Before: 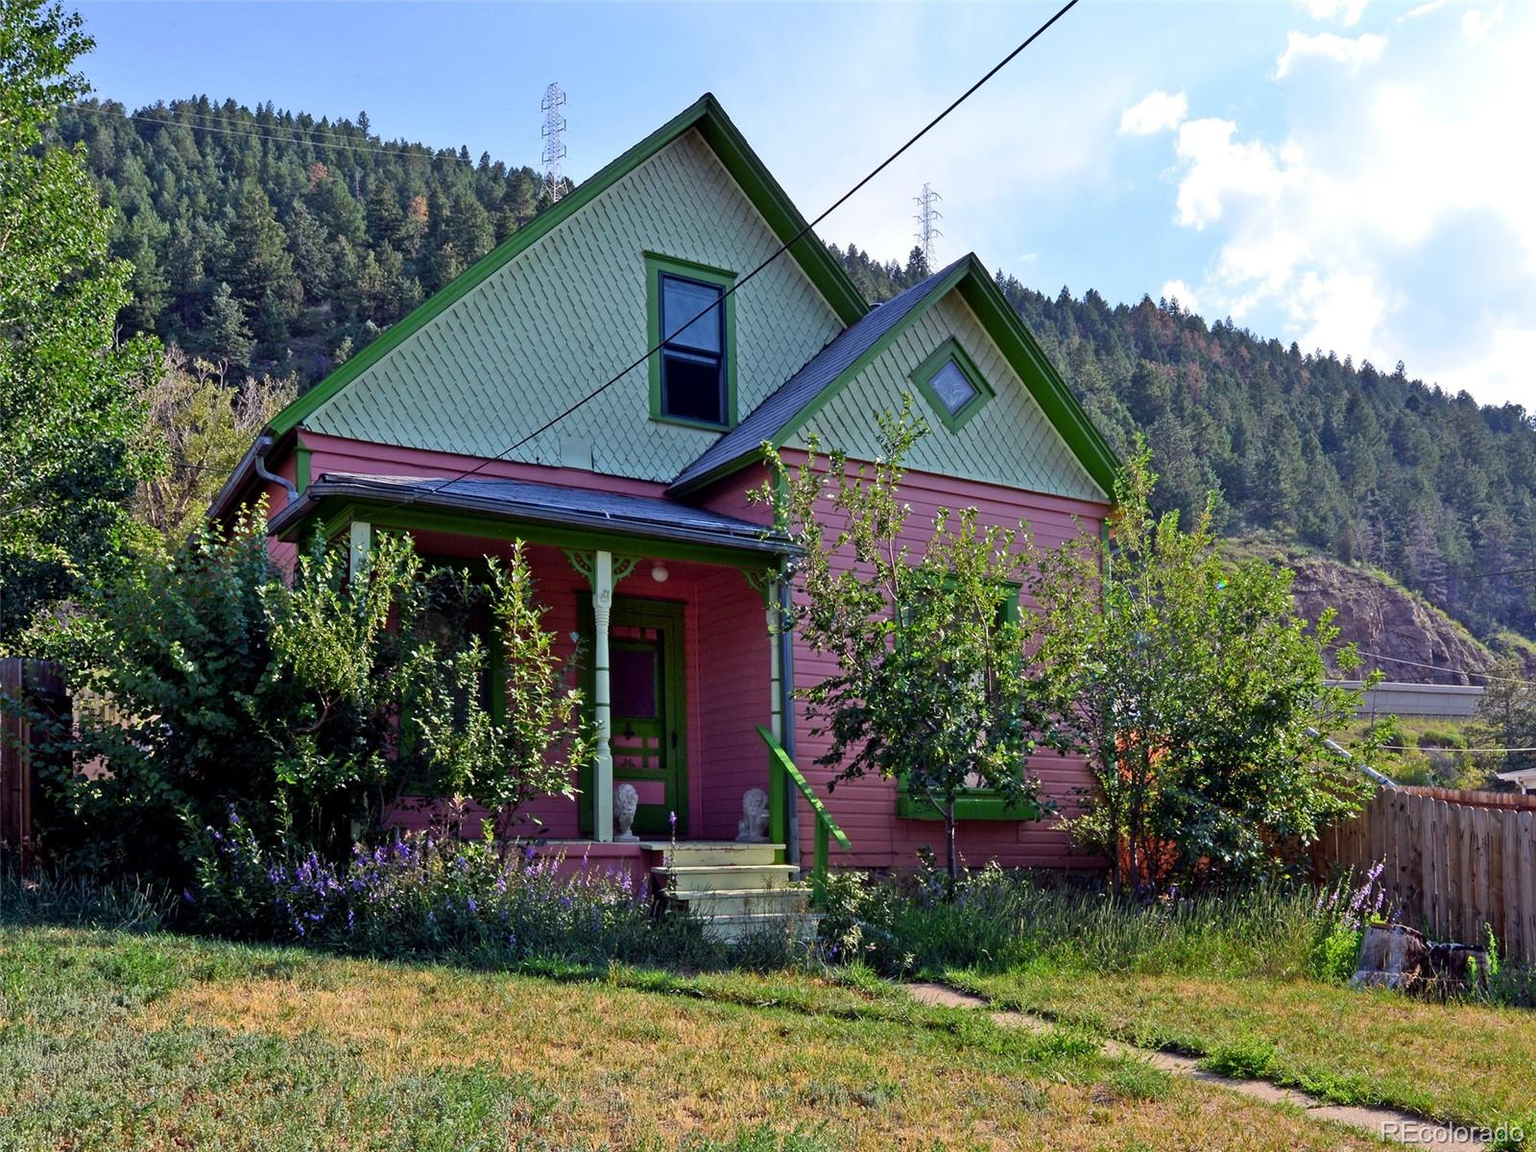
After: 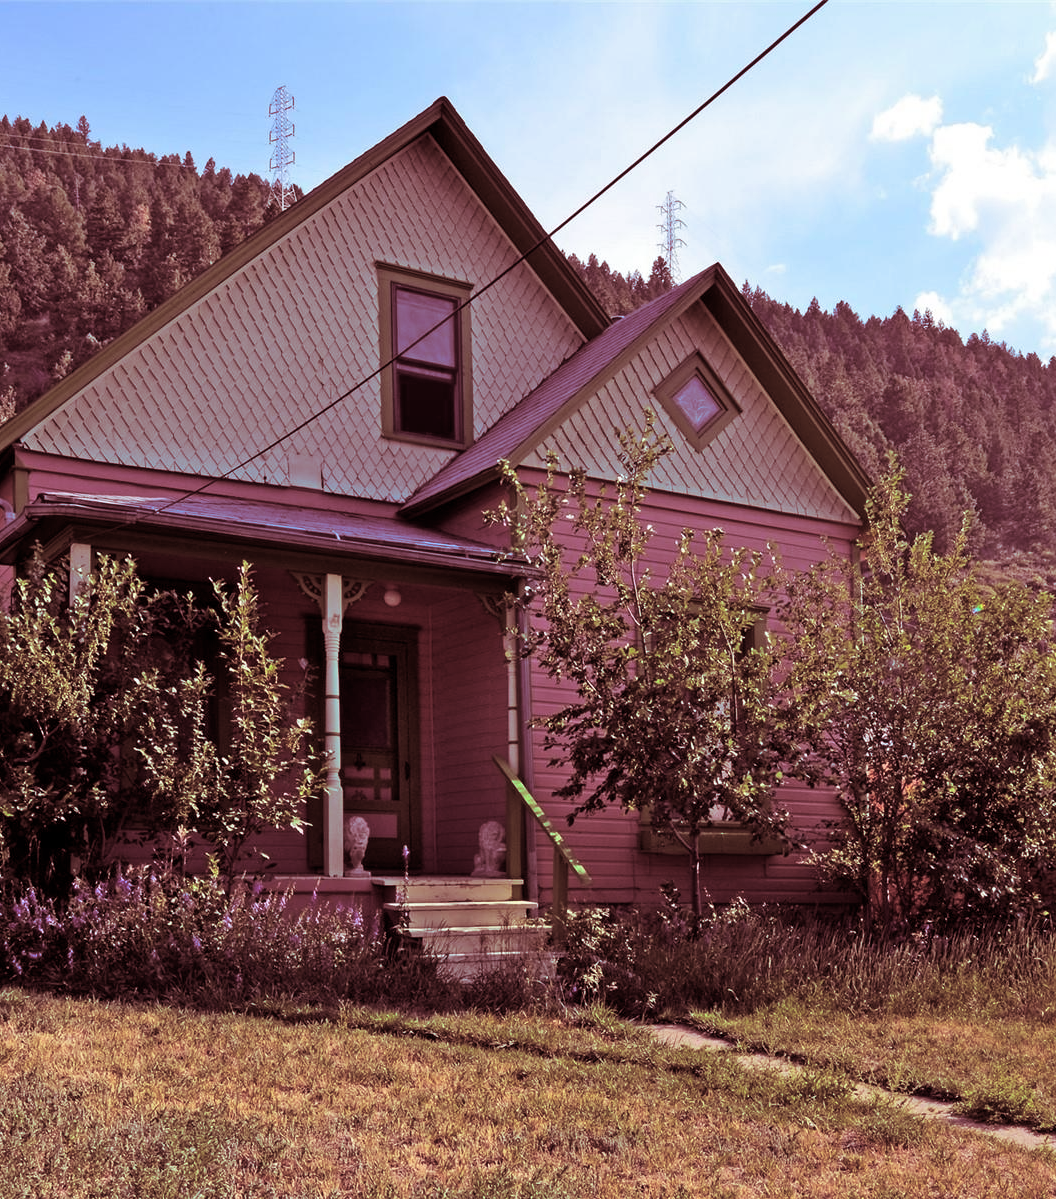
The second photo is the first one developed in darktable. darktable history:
crop and rotate: left 18.442%, right 15.508%
split-toning: highlights › saturation 0, balance -61.83
